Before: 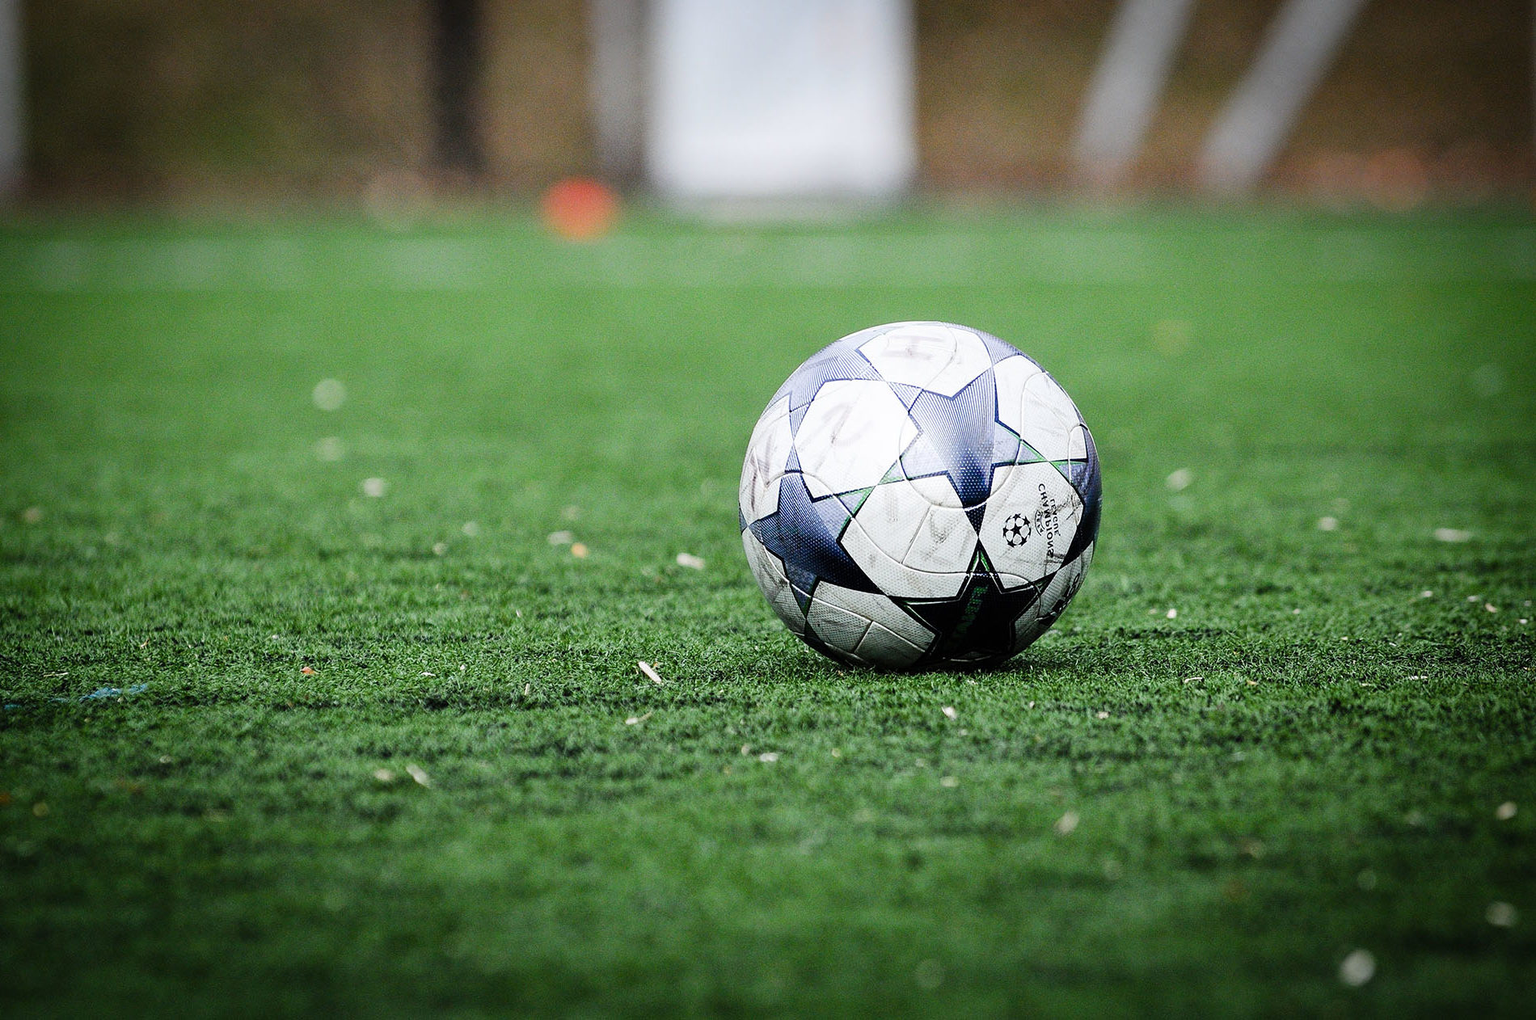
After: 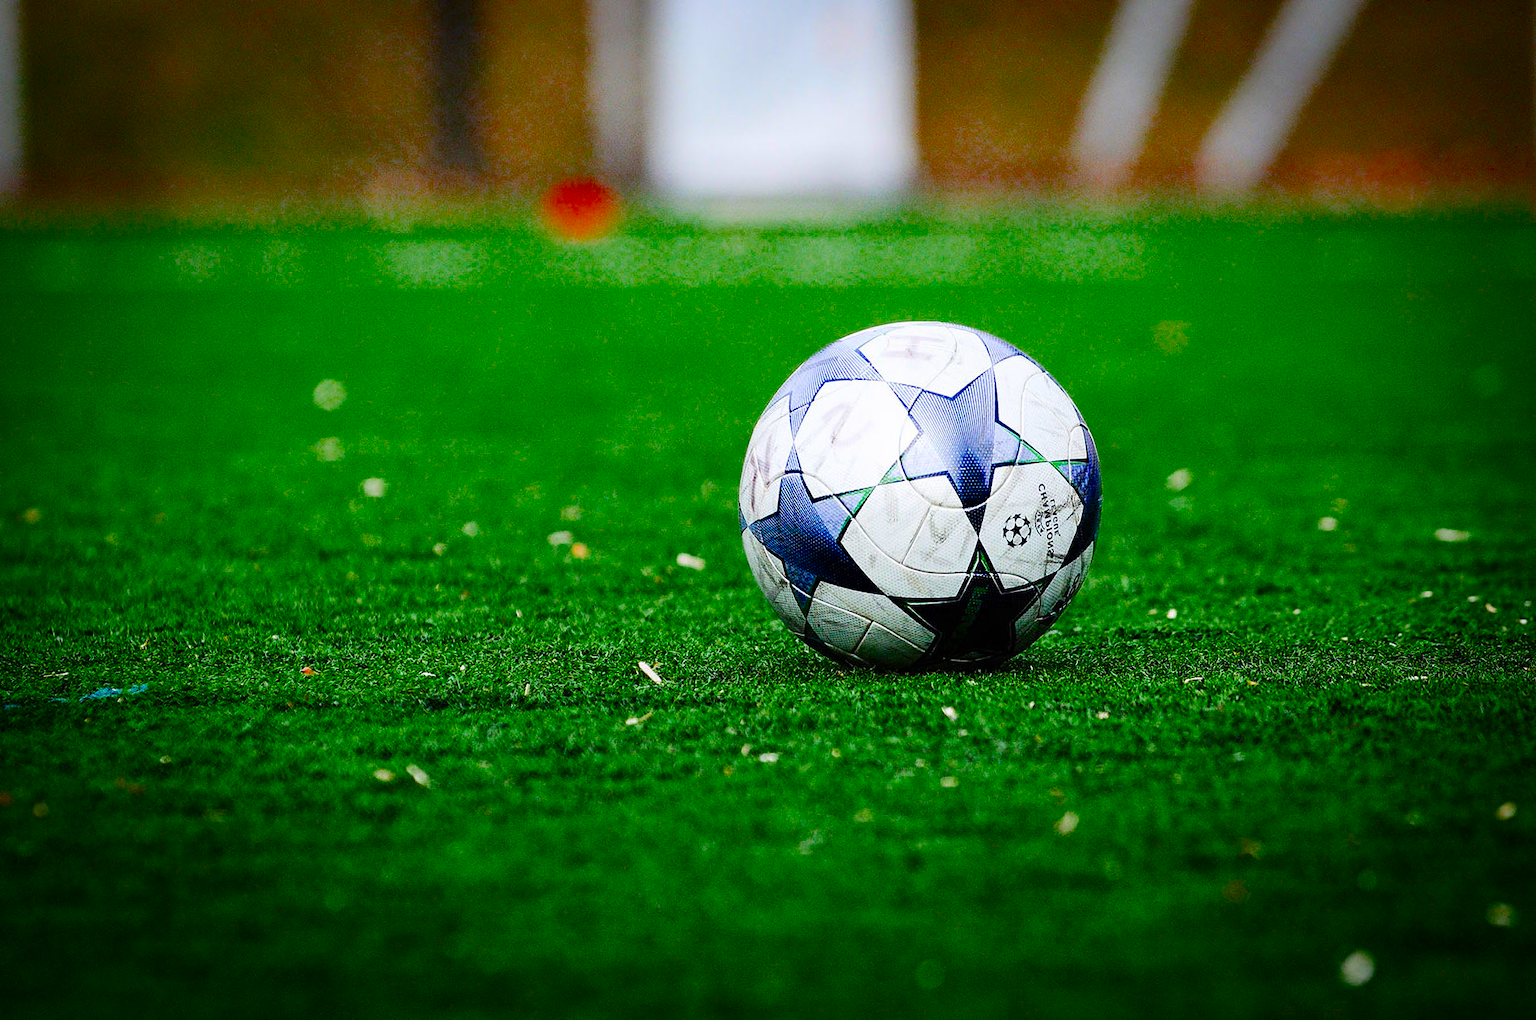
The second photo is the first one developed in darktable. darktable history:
color correction: highlights b* -0.05, saturation 1.37
color balance rgb: perceptual saturation grading › global saturation 36.837%, perceptual saturation grading › shadows 35.509%, global vibrance 10.429%, saturation formula JzAzBz (2021)
color zones: curves: ch1 [(0.077, 0.436) (0.25, 0.5) (0.75, 0.5)]
